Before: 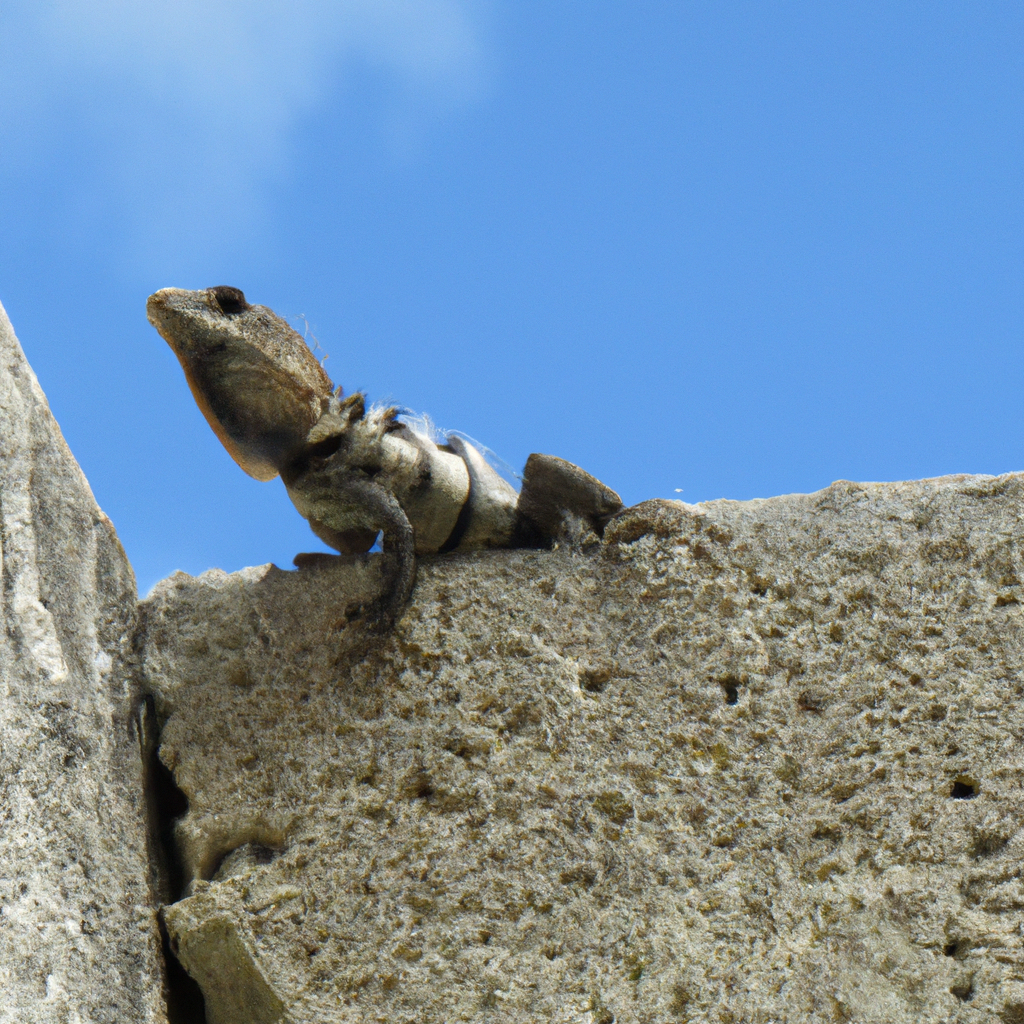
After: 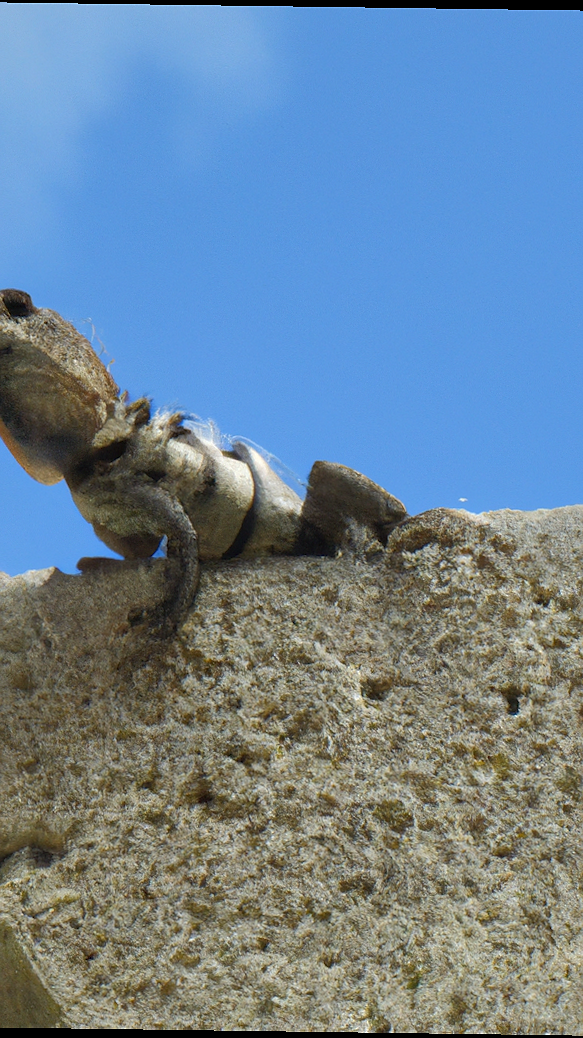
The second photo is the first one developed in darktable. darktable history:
crop: left 21.496%, right 22.254%
shadows and highlights: on, module defaults
rotate and perspective: rotation 0.8°, automatic cropping off
sharpen: radius 0.969, amount 0.604
